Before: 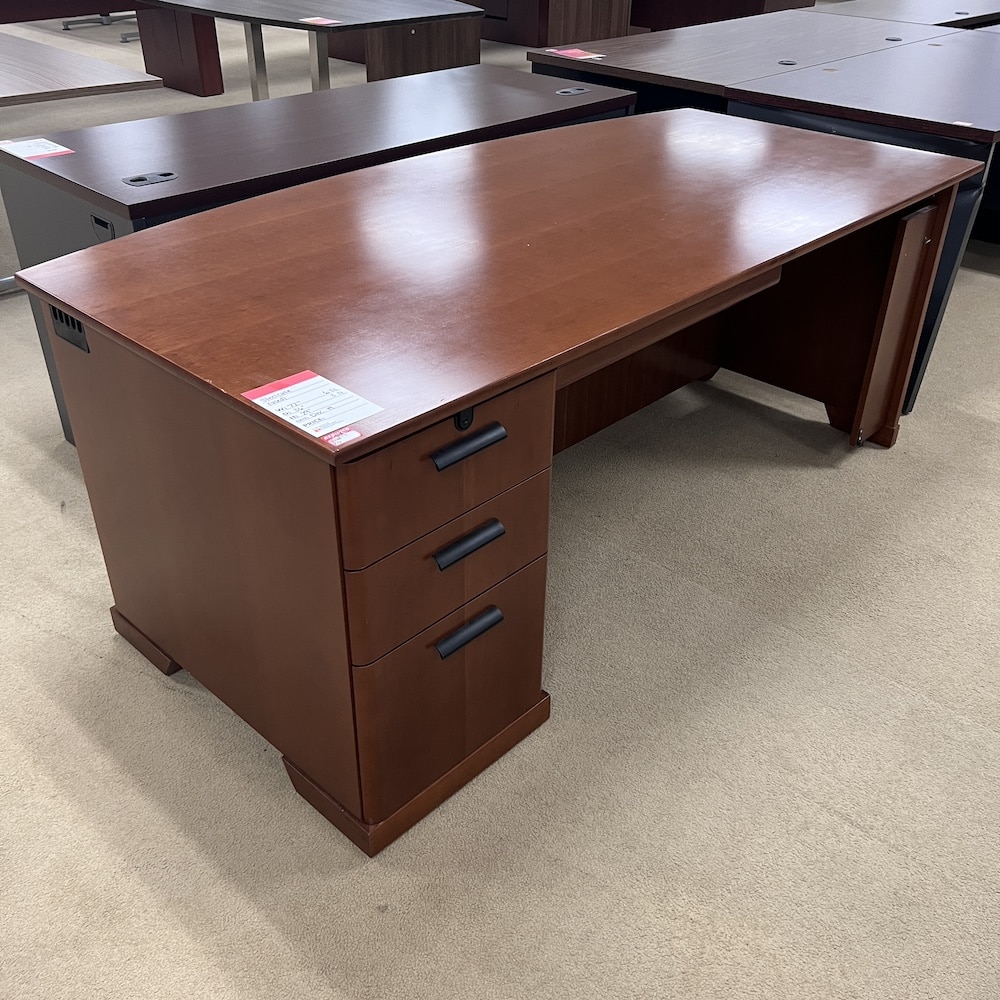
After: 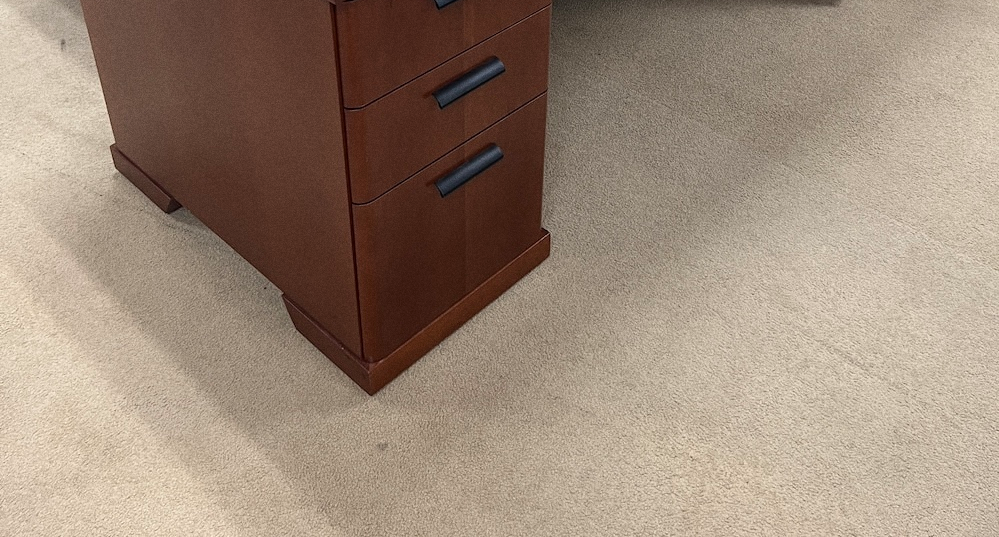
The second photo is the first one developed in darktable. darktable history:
grain: coarseness 0.09 ISO
crop and rotate: top 46.237%
